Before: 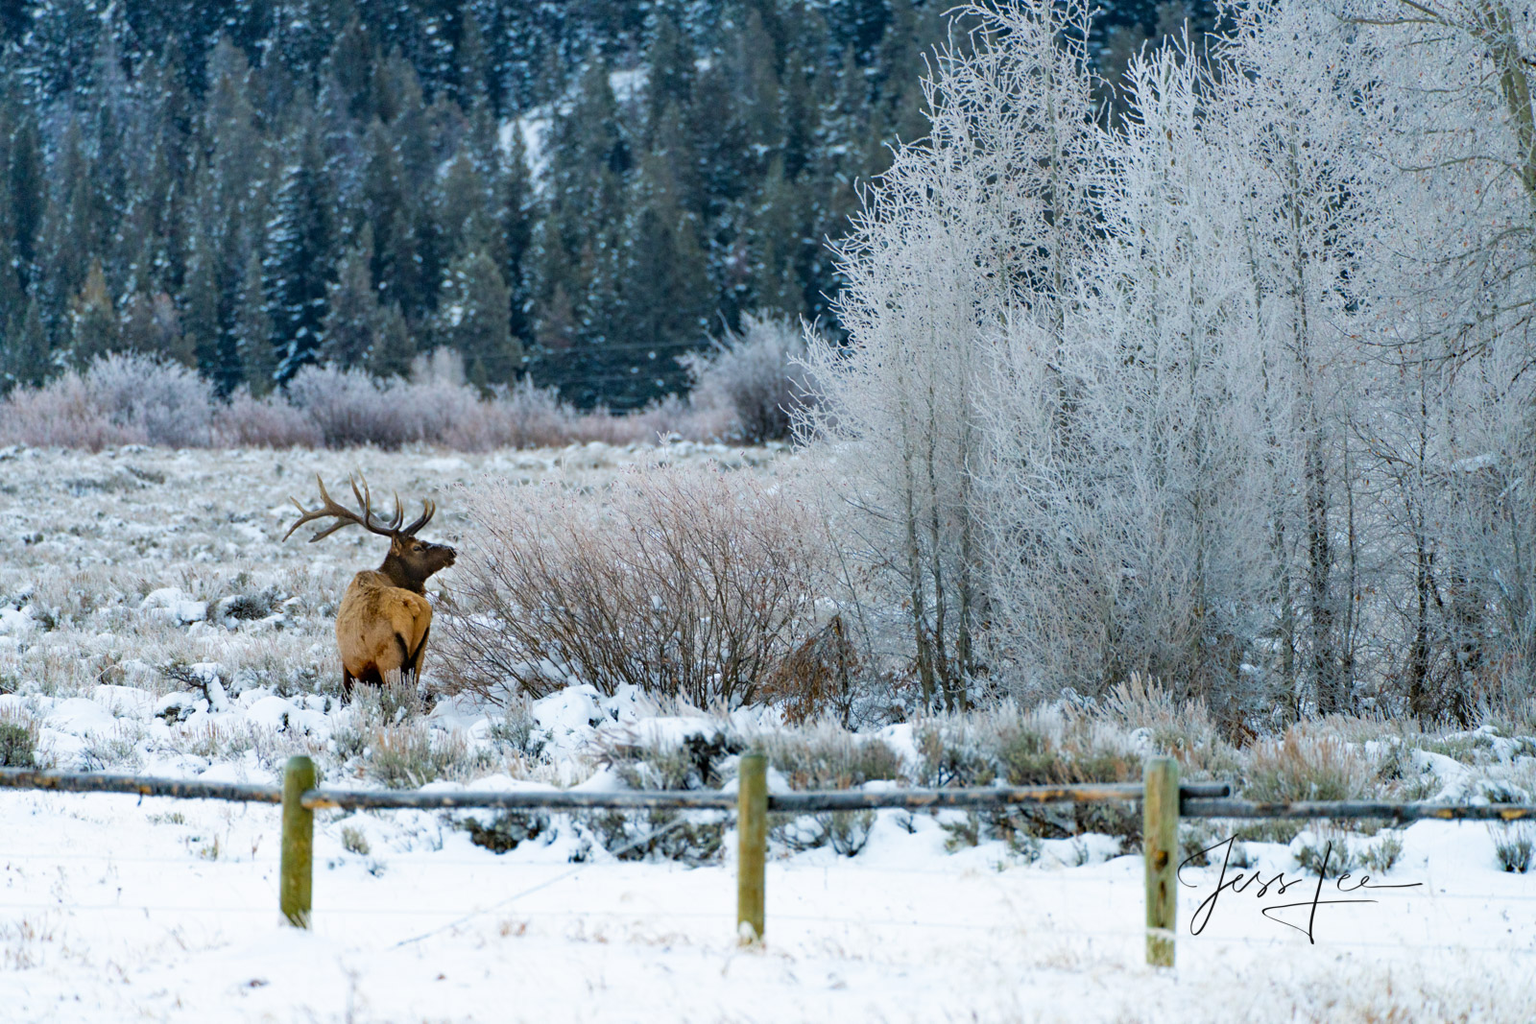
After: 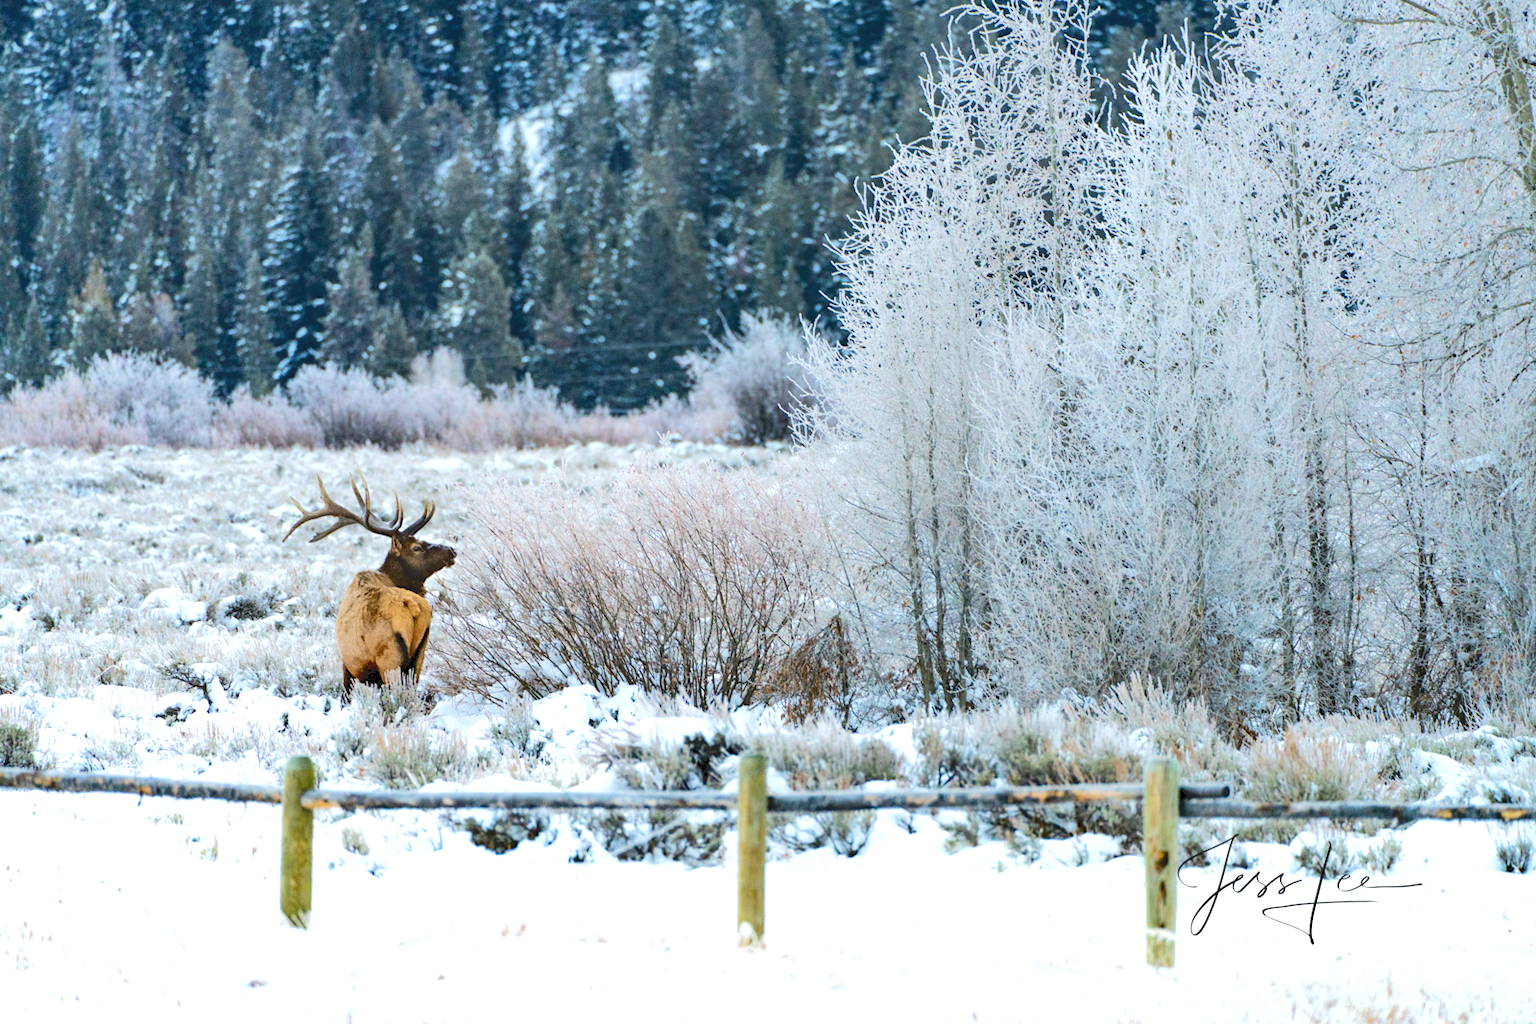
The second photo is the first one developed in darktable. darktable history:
tone curve: curves: ch0 [(0, 0) (0.003, 0.126) (0.011, 0.129) (0.025, 0.129) (0.044, 0.136) (0.069, 0.145) (0.1, 0.162) (0.136, 0.182) (0.177, 0.211) (0.224, 0.254) (0.277, 0.307) (0.335, 0.366) (0.399, 0.441) (0.468, 0.533) (0.543, 0.624) (0.623, 0.702) (0.709, 0.774) (0.801, 0.835) (0.898, 0.904) (1, 1)], color space Lab, independent channels, preserve colors none
exposure: black level correction 0.001, exposure 0.5 EV, compensate highlight preservation false
